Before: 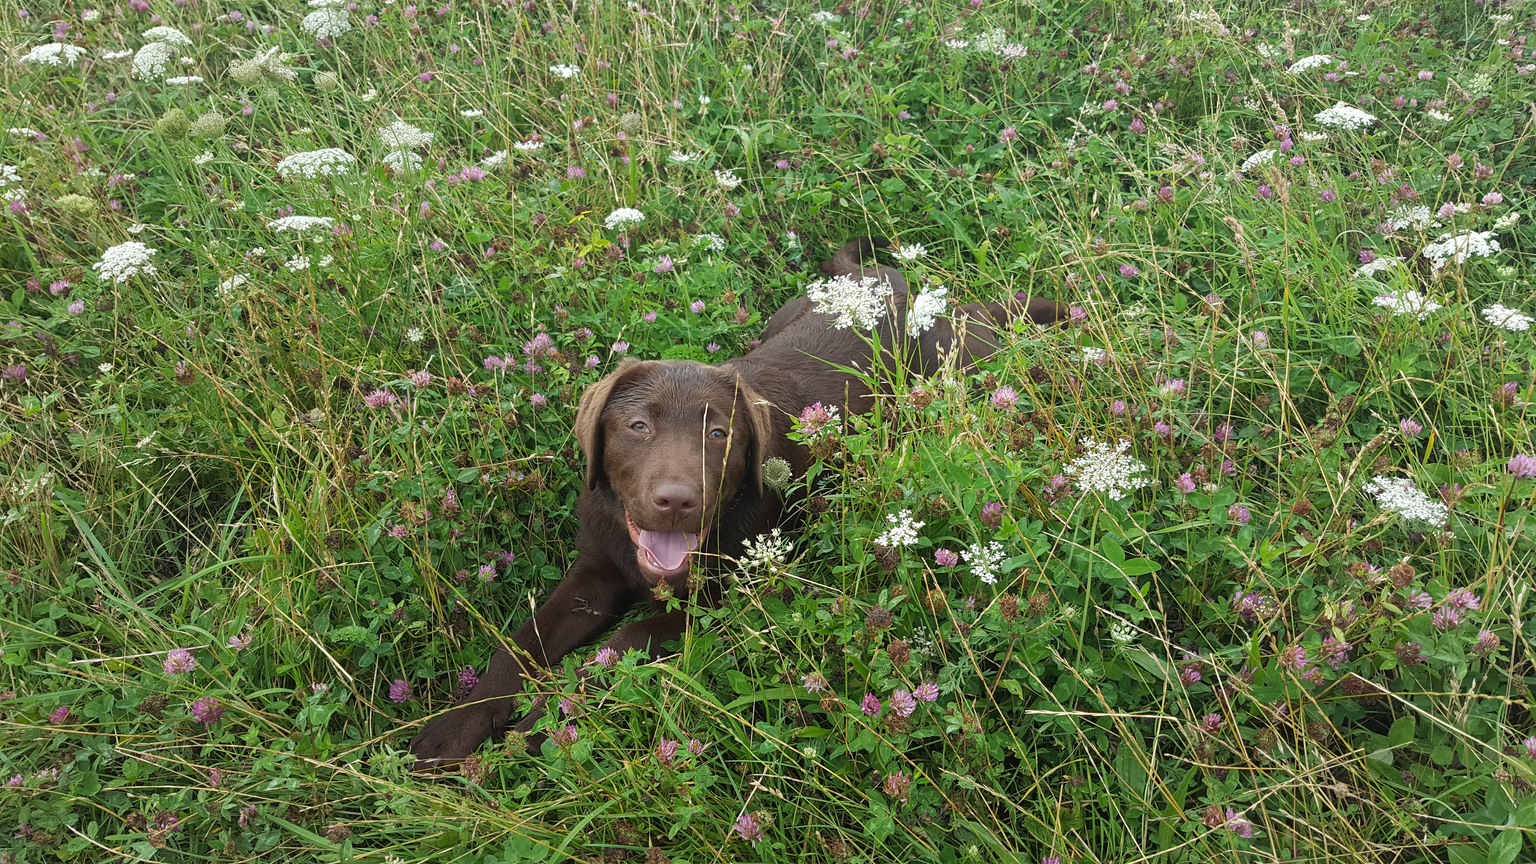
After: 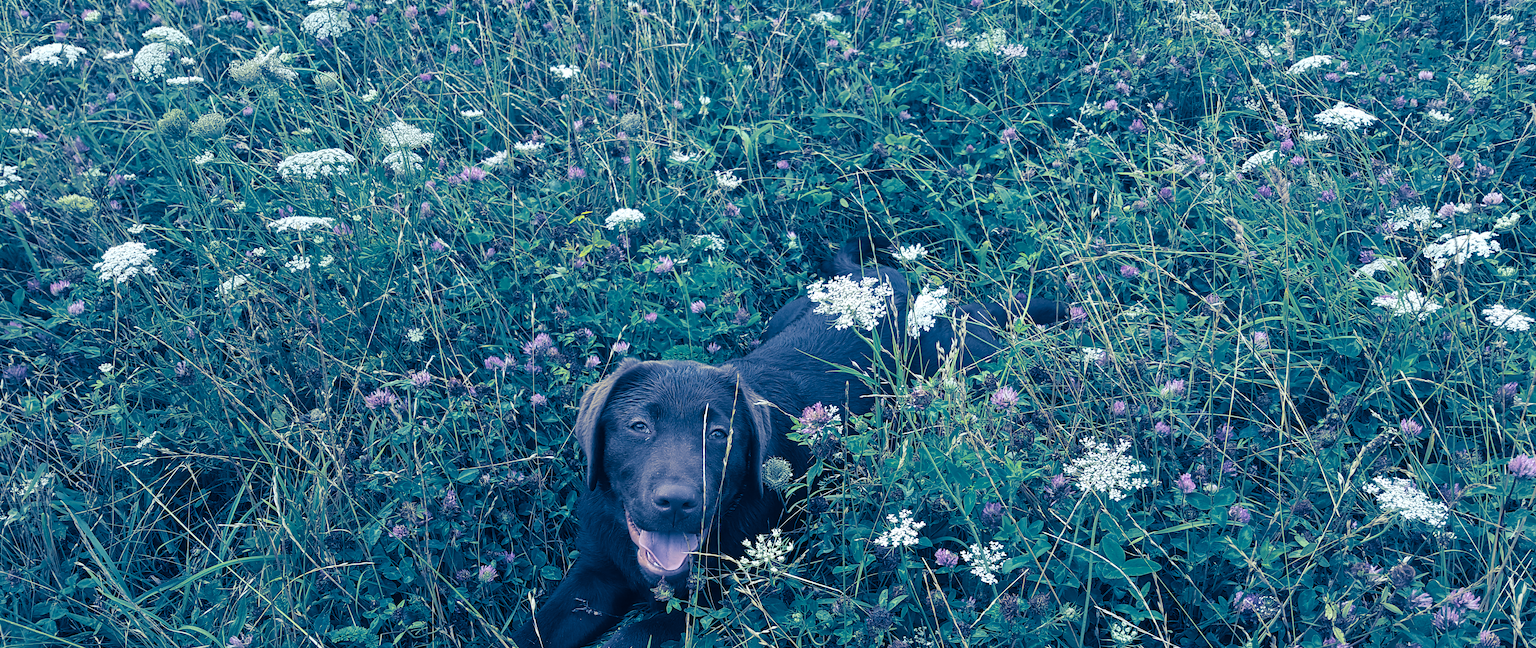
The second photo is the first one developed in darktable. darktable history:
crop: bottom 24.988%
shadows and highlights: soften with gaussian
color calibration: illuminant custom, x 0.368, y 0.373, temperature 4330.32 K
split-toning: shadows › hue 226.8°, shadows › saturation 1, highlights › saturation 0, balance -61.41
